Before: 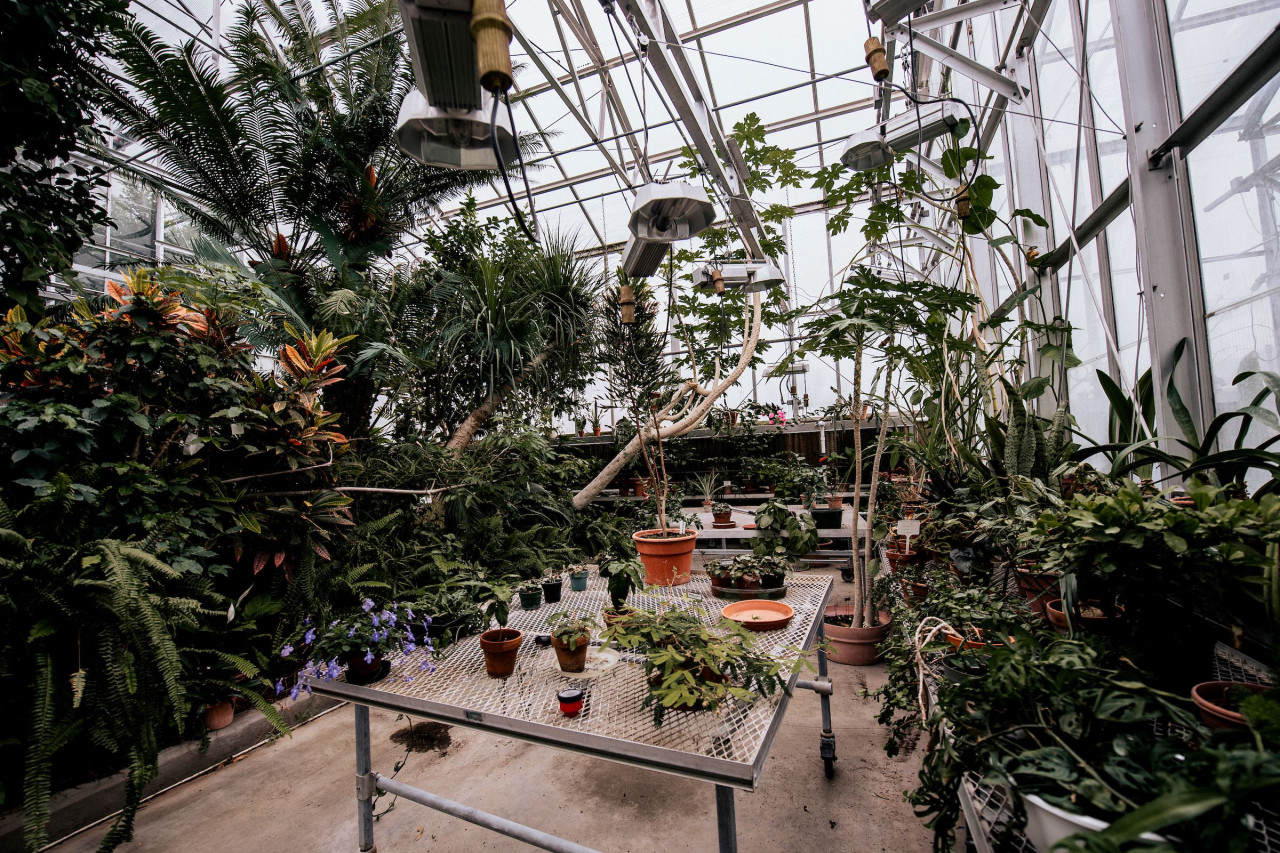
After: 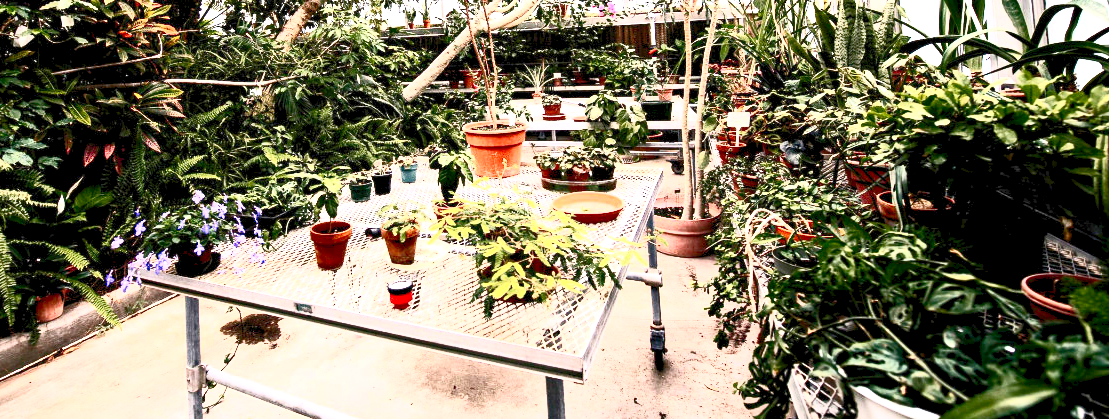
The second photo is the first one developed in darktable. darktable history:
contrast brightness saturation: contrast 0.615, brightness 0.356, saturation 0.149
exposure: black level correction 0.001, exposure 1.316 EV, compensate highlight preservation false
tone equalizer: edges refinement/feathering 500, mask exposure compensation -1.57 EV, preserve details guided filter
crop and rotate: left 13.283%, top 47.896%, bottom 2.898%
levels: levels [0, 0.43, 0.984]
